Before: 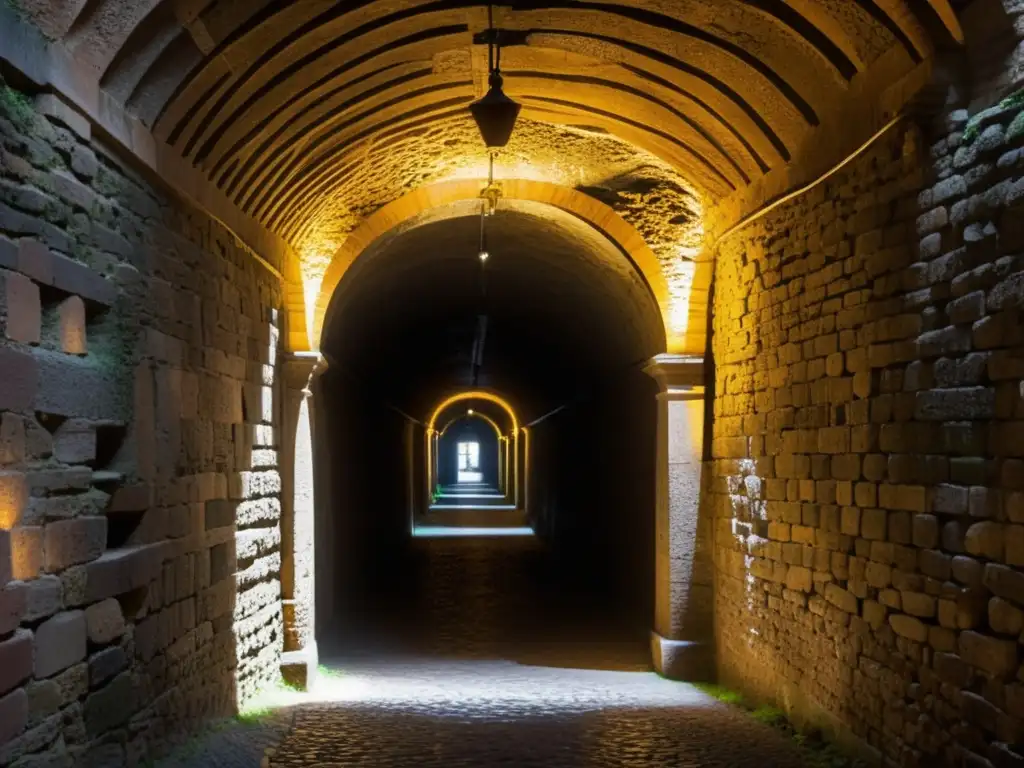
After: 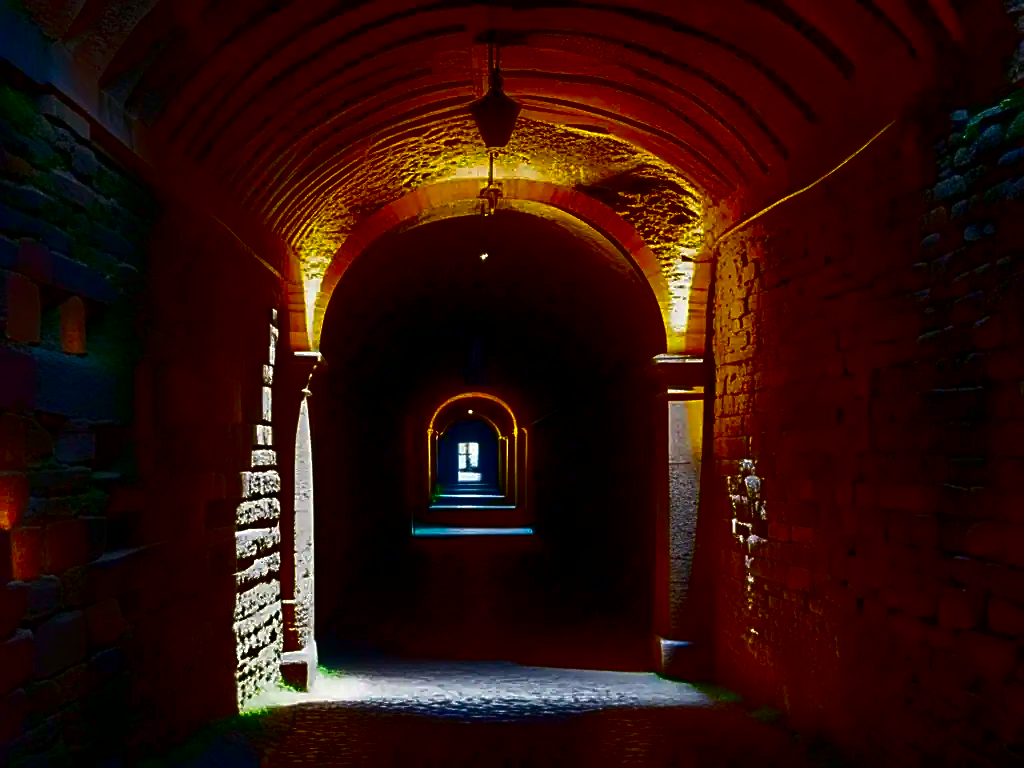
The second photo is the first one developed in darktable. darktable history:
contrast brightness saturation: brightness -0.99, saturation 0.998
sharpen: amount 0.569
